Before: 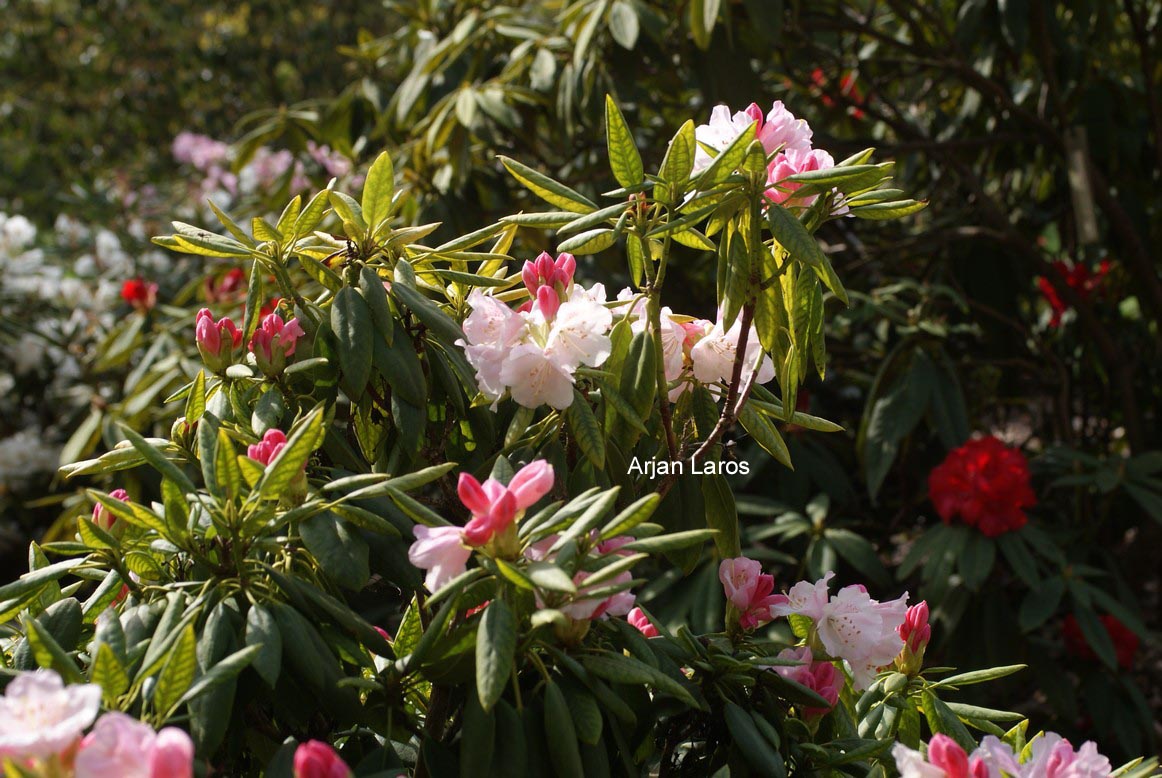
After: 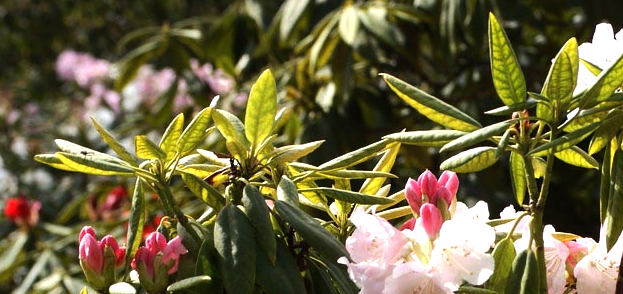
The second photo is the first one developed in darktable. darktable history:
tone equalizer: -8 EV -0.75 EV, -7 EV -0.7 EV, -6 EV -0.6 EV, -5 EV -0.4 EV, -3 EV 0.4 EV, -2 EV 0.6 EV, -1 EV 0.7 EV, +0 EV 0.75 EV, edges refinement/feathering 500, mask exposure compensation -1.57 EV, preserve details no
crop: left 10.121%, top 10.631%, right 36.218%, bottom 51.526%
